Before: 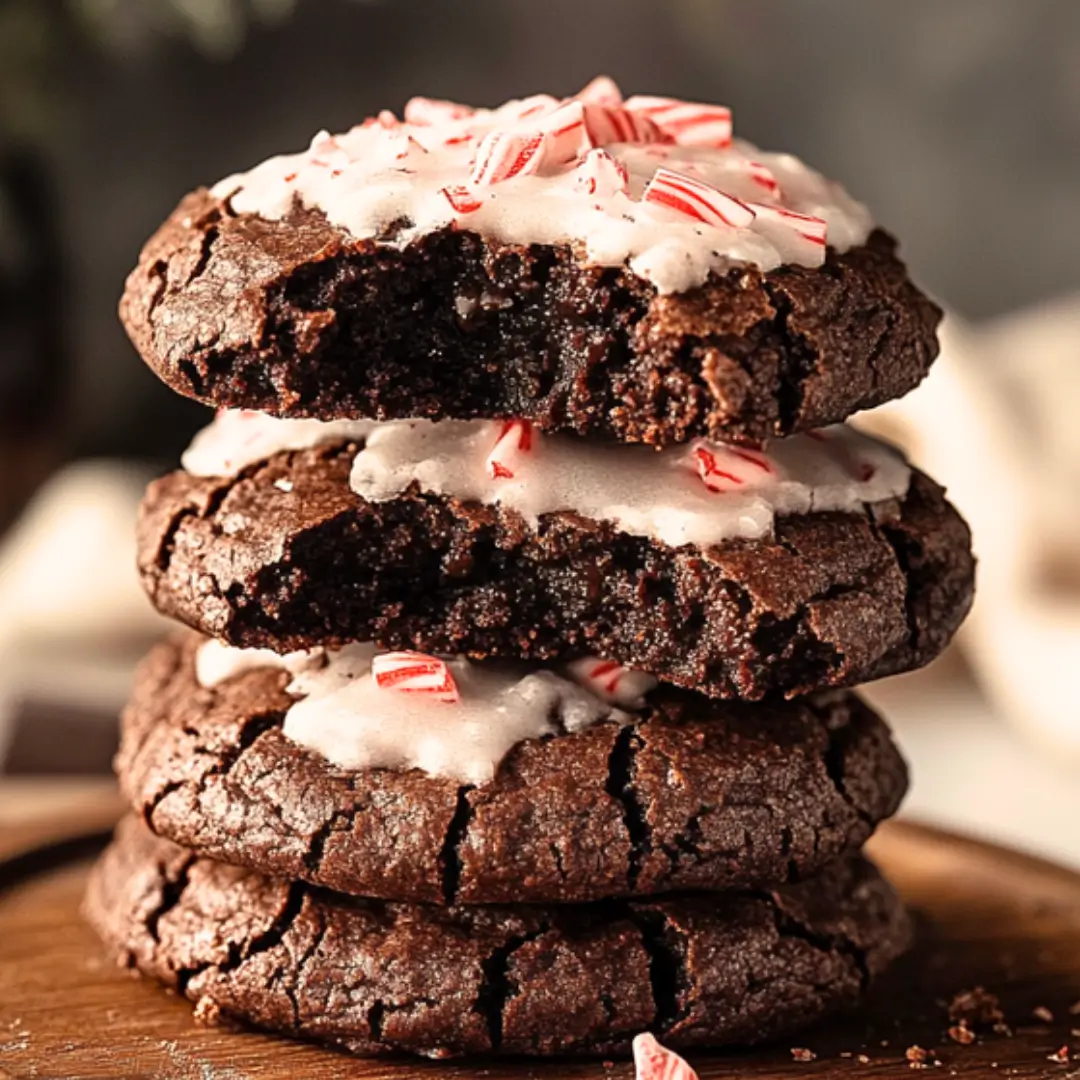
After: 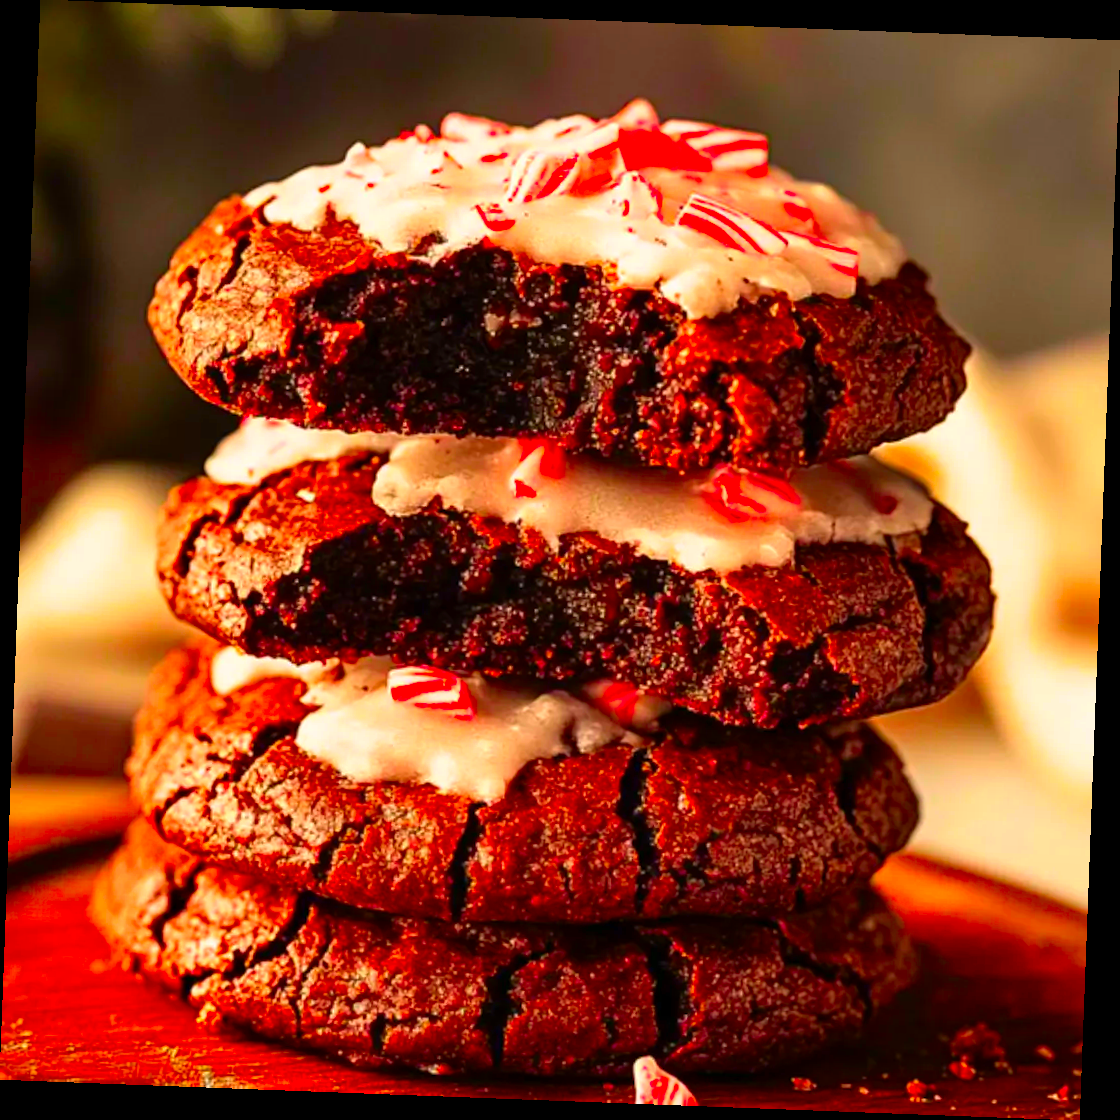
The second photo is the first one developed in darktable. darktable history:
color correction: saturation 3
rotate and perspective: rotation 2.17°, automatic cropping off
